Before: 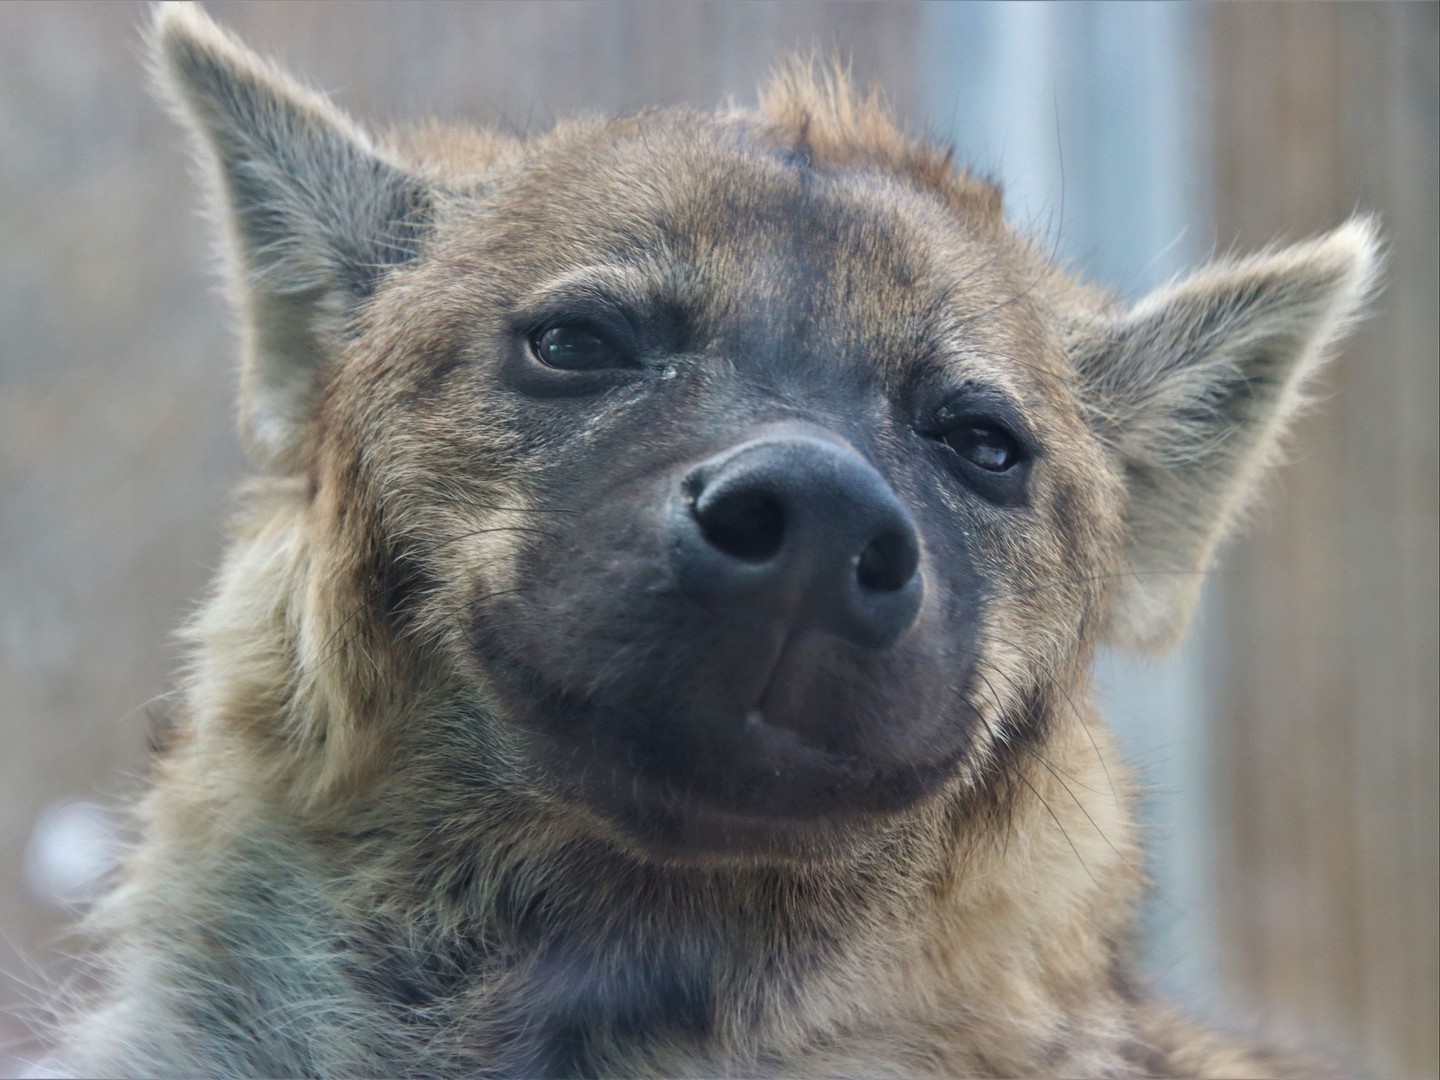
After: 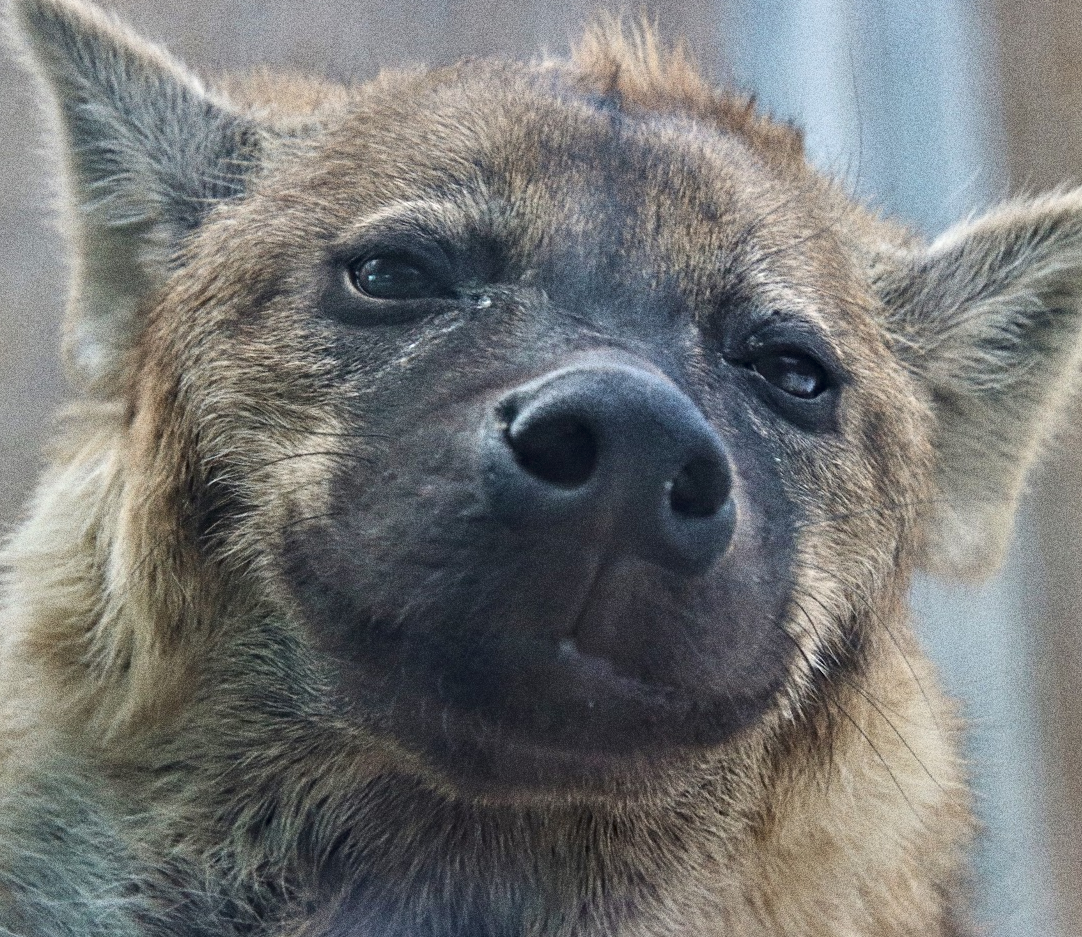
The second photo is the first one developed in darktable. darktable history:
grain: coarseness 10.62 ISO, strength 55.56%
contrast equalizer: y [[0.5, 0.501, 0.525, 0.597, 0.58, 0.514], [0.5 ×6], [0.5 ×6], [0 ×6], [0 ×6]]
crop: left 9.929%, top 3.475%, right 9.188%, bottom 9.529%
rotate and perspective: rotation 0.215°, lens shift (vertical) -0.139, crop left 0.069, crop right 0.939, crop top 0.002, crop bottom 0.996
